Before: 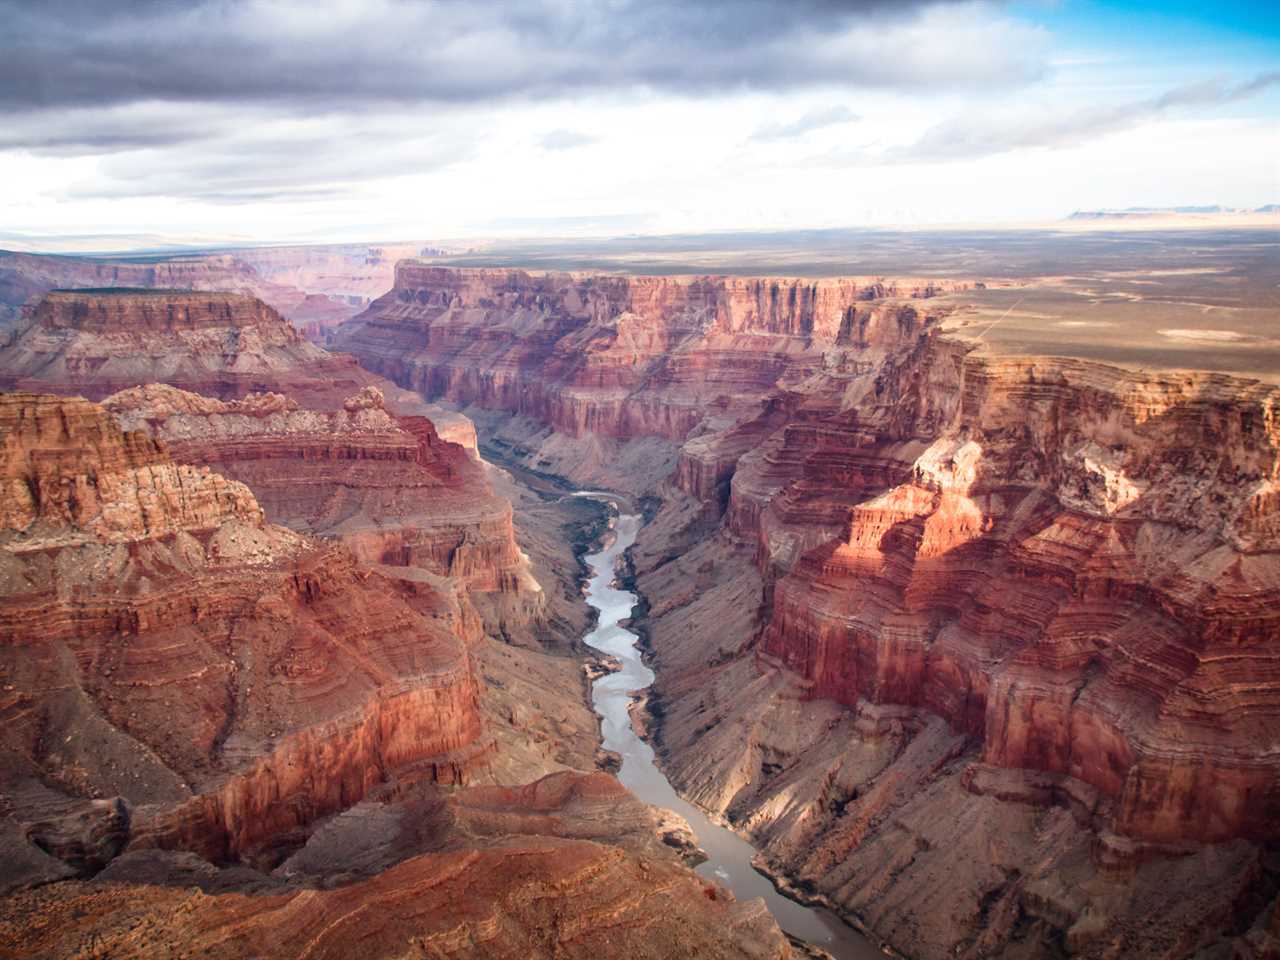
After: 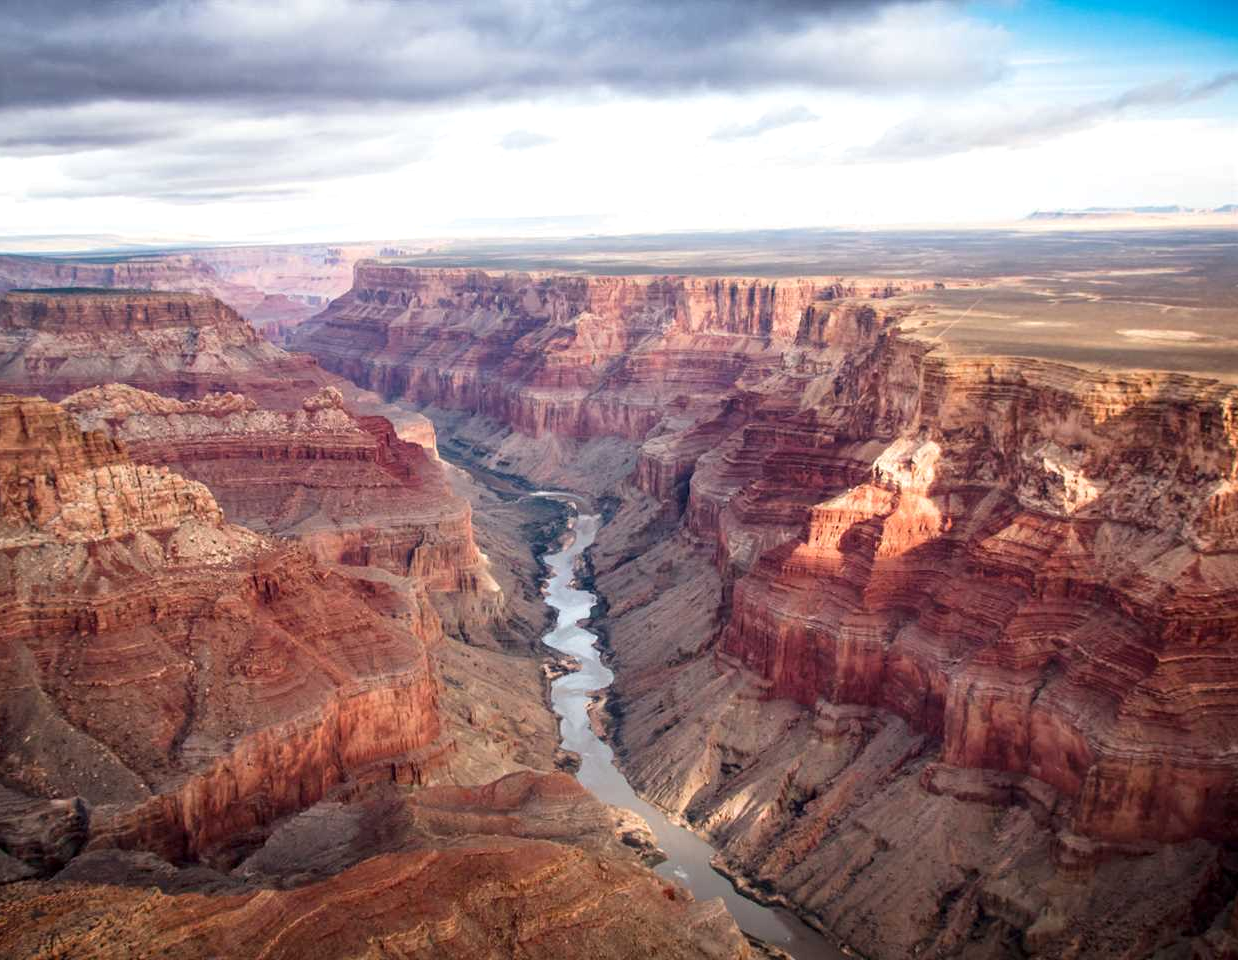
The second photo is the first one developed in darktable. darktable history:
local contrast: highlights 105%, shadows 99%, detail 119%, midtone range 0.2
crop and rotate: left 3.265%
